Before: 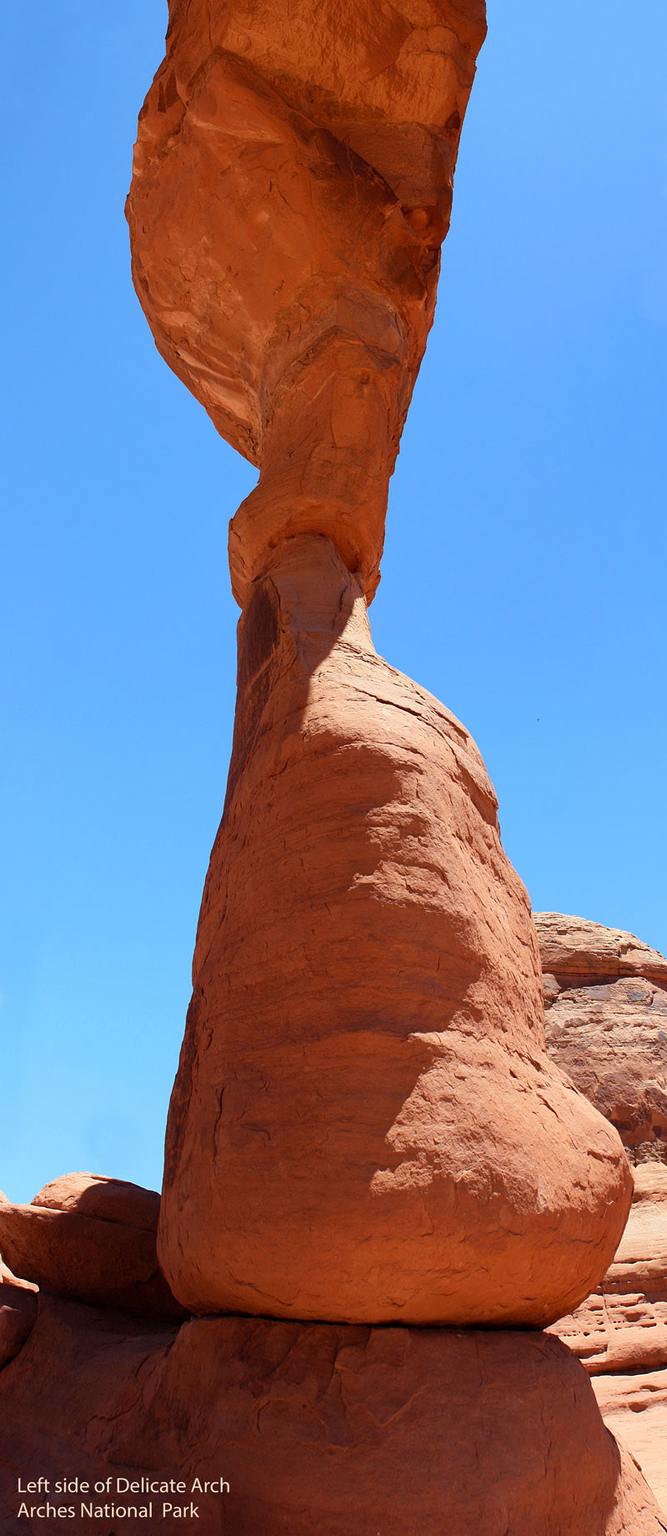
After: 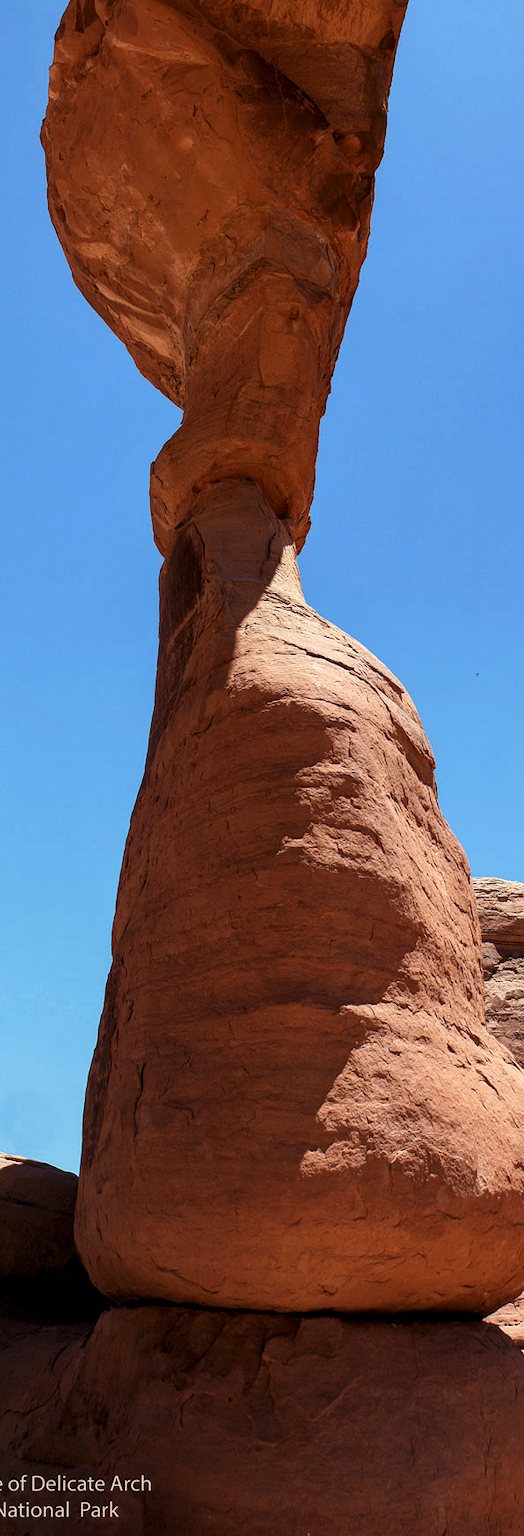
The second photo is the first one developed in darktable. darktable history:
local contrast: on, module defaults
levels: levels [0.029, 0.545, 0.971]
crop and rotate: left 13.019%, top 5.35%, right 12.603%
